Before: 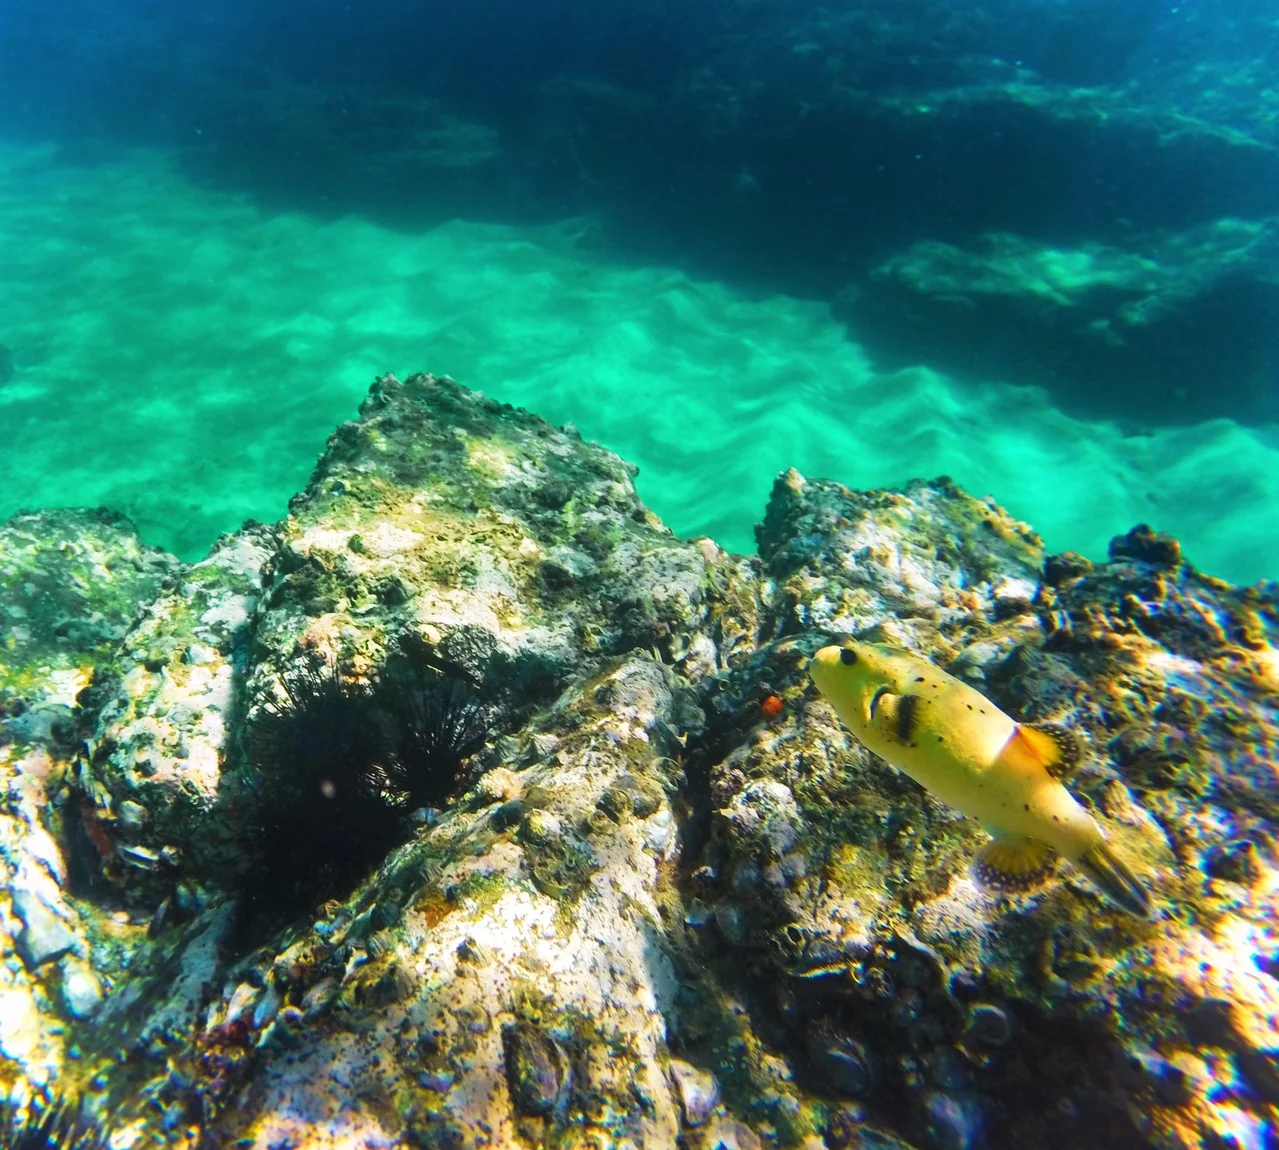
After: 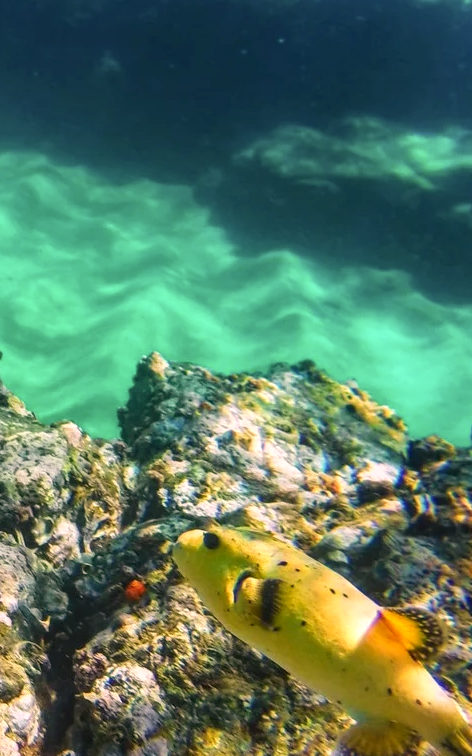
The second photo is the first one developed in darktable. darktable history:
color correction: highlights a* 12.97, highlights b* 5.44
crop and rotate: left 49.882%, top 10.106%, right 13.182%, bottom 24.095%
local contrast: on, module defaults
